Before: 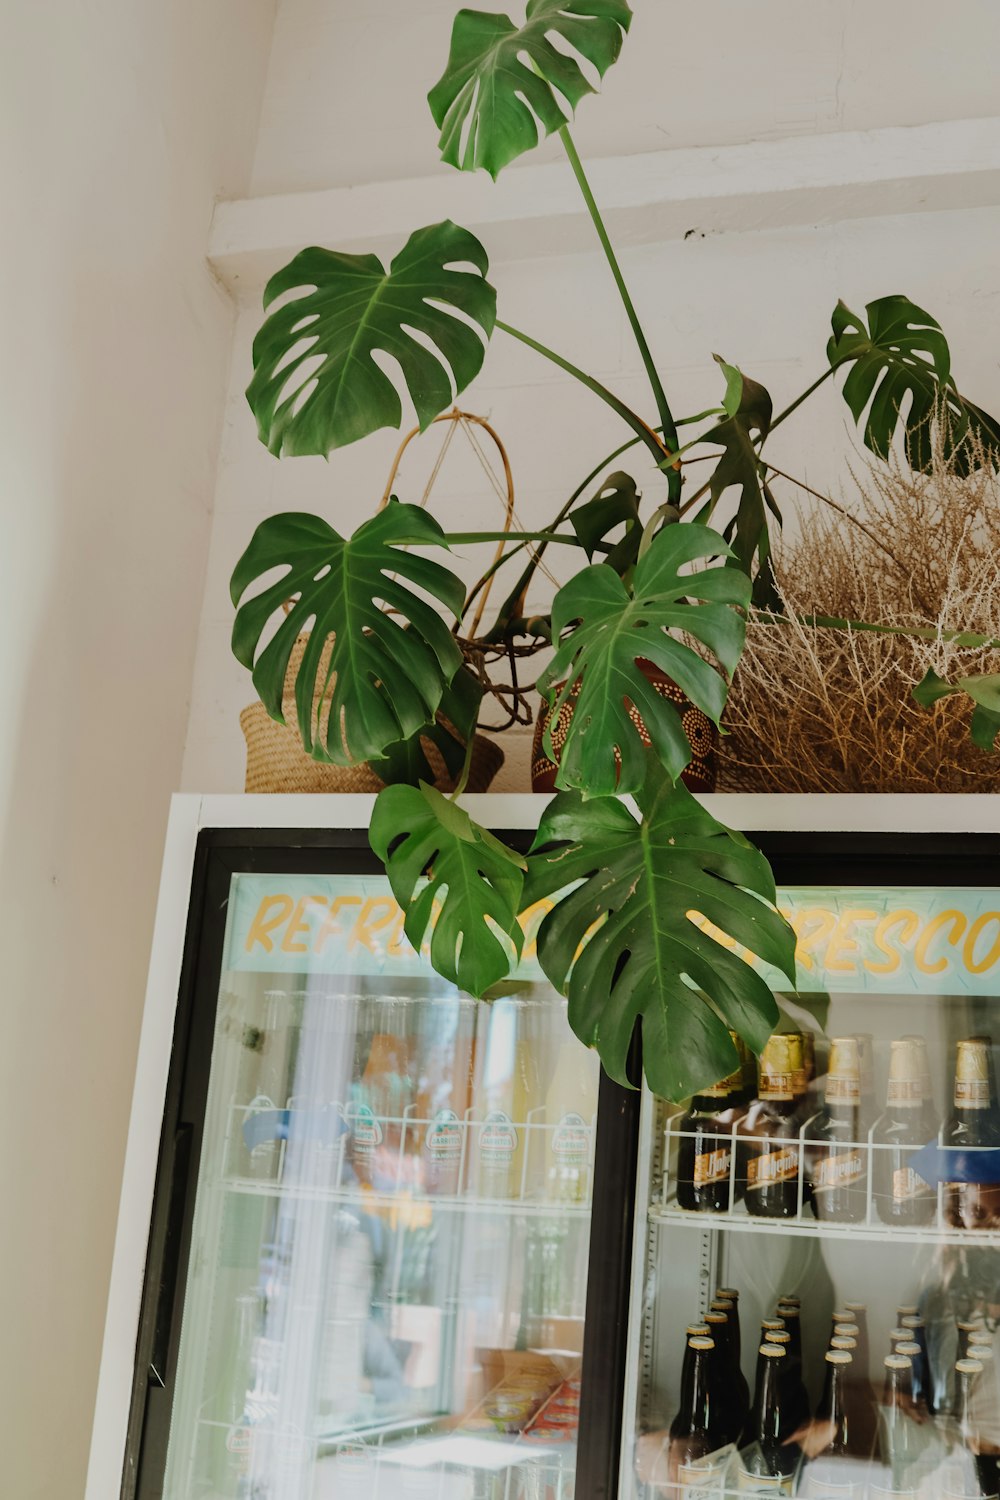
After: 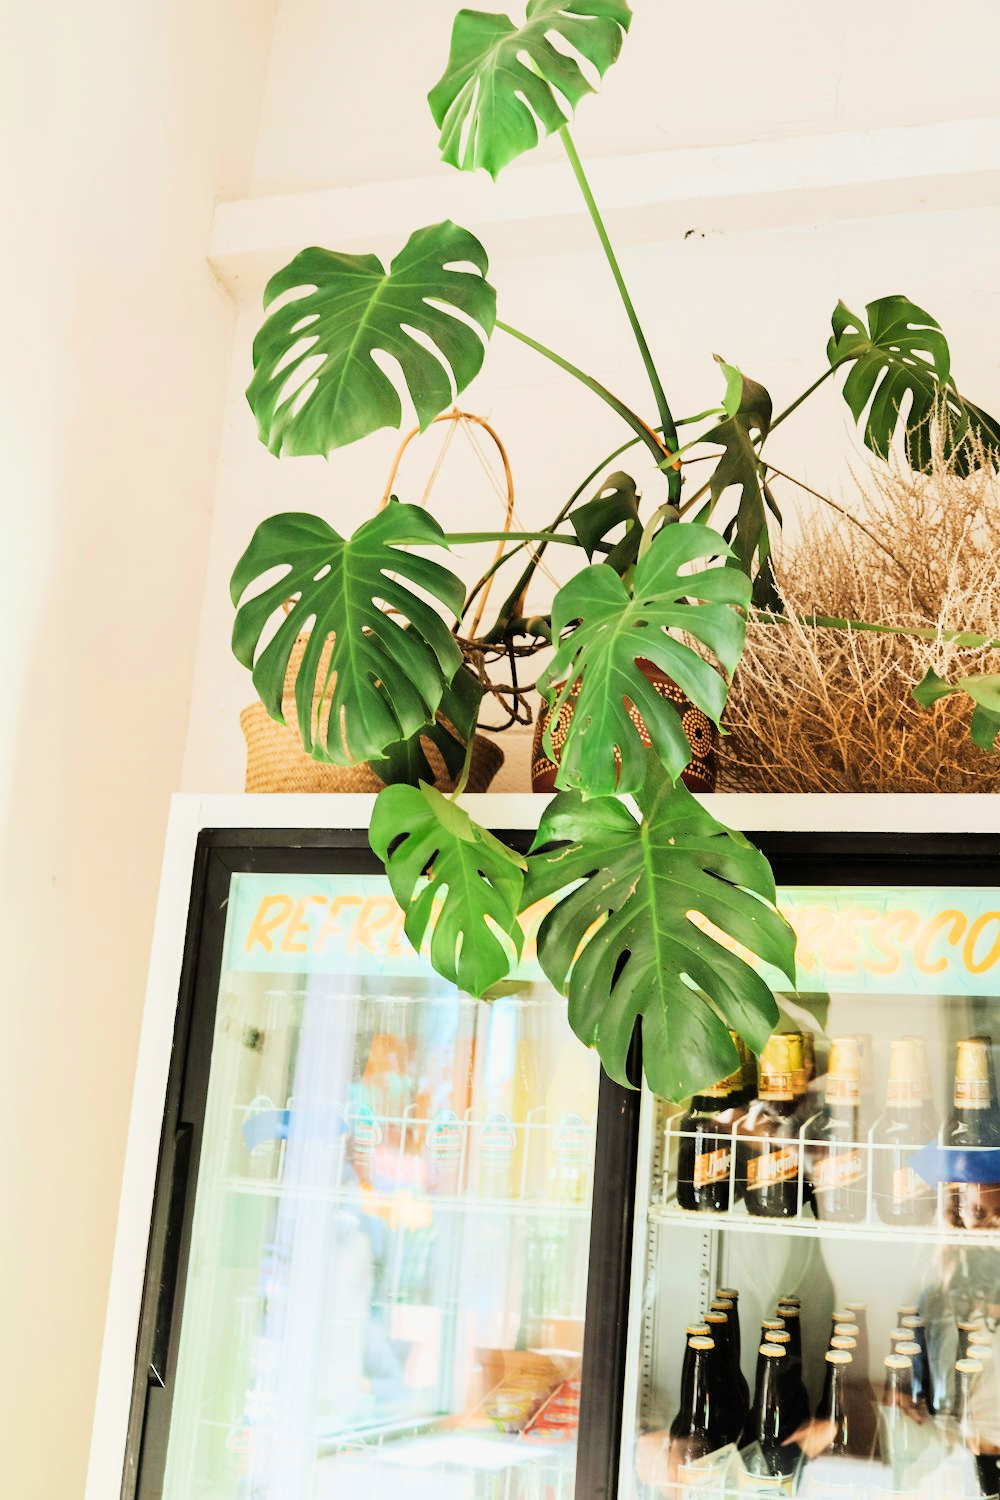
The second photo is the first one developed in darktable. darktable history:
exposure: black level correction 0.001, exposure 1.813 EV, compensate exposure bias true, compensate highlight preservation false
filmic rgb: black relative exposure -7.65 EV, white relative exposure 4.56 EV, hardness 3.61, color science v6 (2022)
